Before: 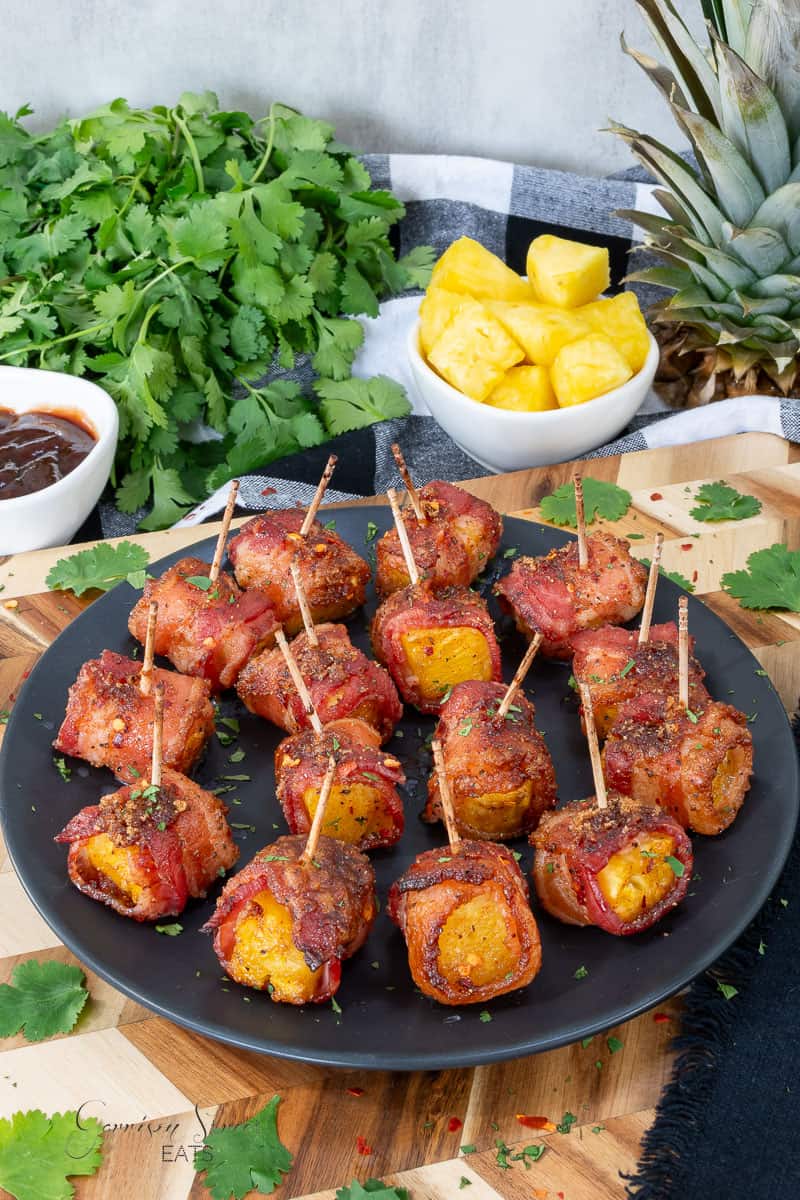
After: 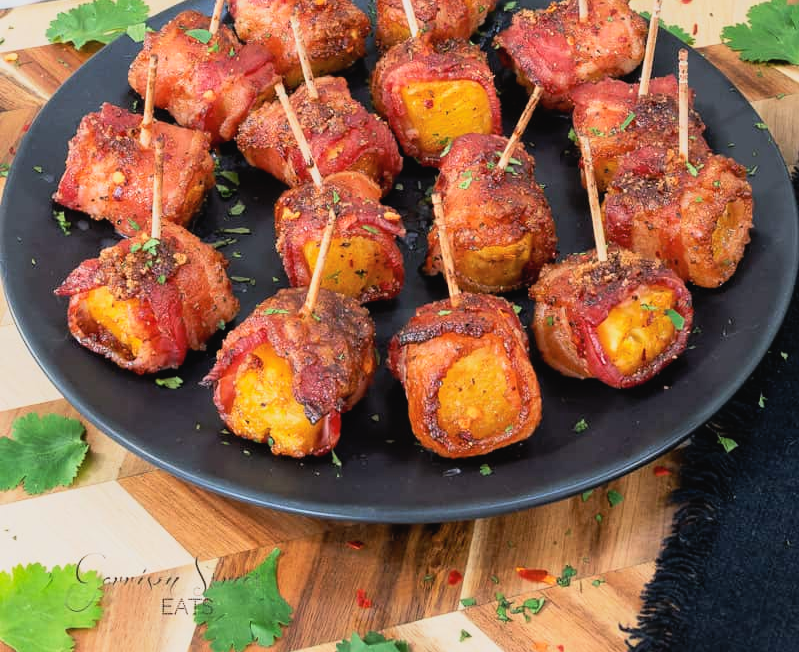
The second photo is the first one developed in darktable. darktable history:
exposure: black level correction 0.001, exposure 0.499 EV, compensate highlight preservation false
tone curve: curves: ch0 [(0, 0.024) (0.119, 0.146) (0.474, 0.464) (0.718, 0.721) (0.817, 0.839) (1, 0.998)]; ch1 [(0, 0) (0.377, 0.416) (0.439, 0.451) (0.477, 0.477) (0.501, 0.503) (0.538, 0.544) (0.58, 0.602) (0.664, 0.676) (0.783, 0.804) (1, 1)]; ch2 [(0, 0) (0.38, 0.405) (0.463, 0.456) (0.498, 0.497) (0.524, 0.535) (0.578, 0.576) (0.648, 0.665) (1, 1)], preserve colors none
filmic rgb: black relative exposure -7.65 EV, white relative exposure 4.56 EV, hardness 3.61, contrast 1.058, color science v6 (2022), iterations of high-quality reconstruction 0
crop and rotate: top 45.647%, right 0.015%
